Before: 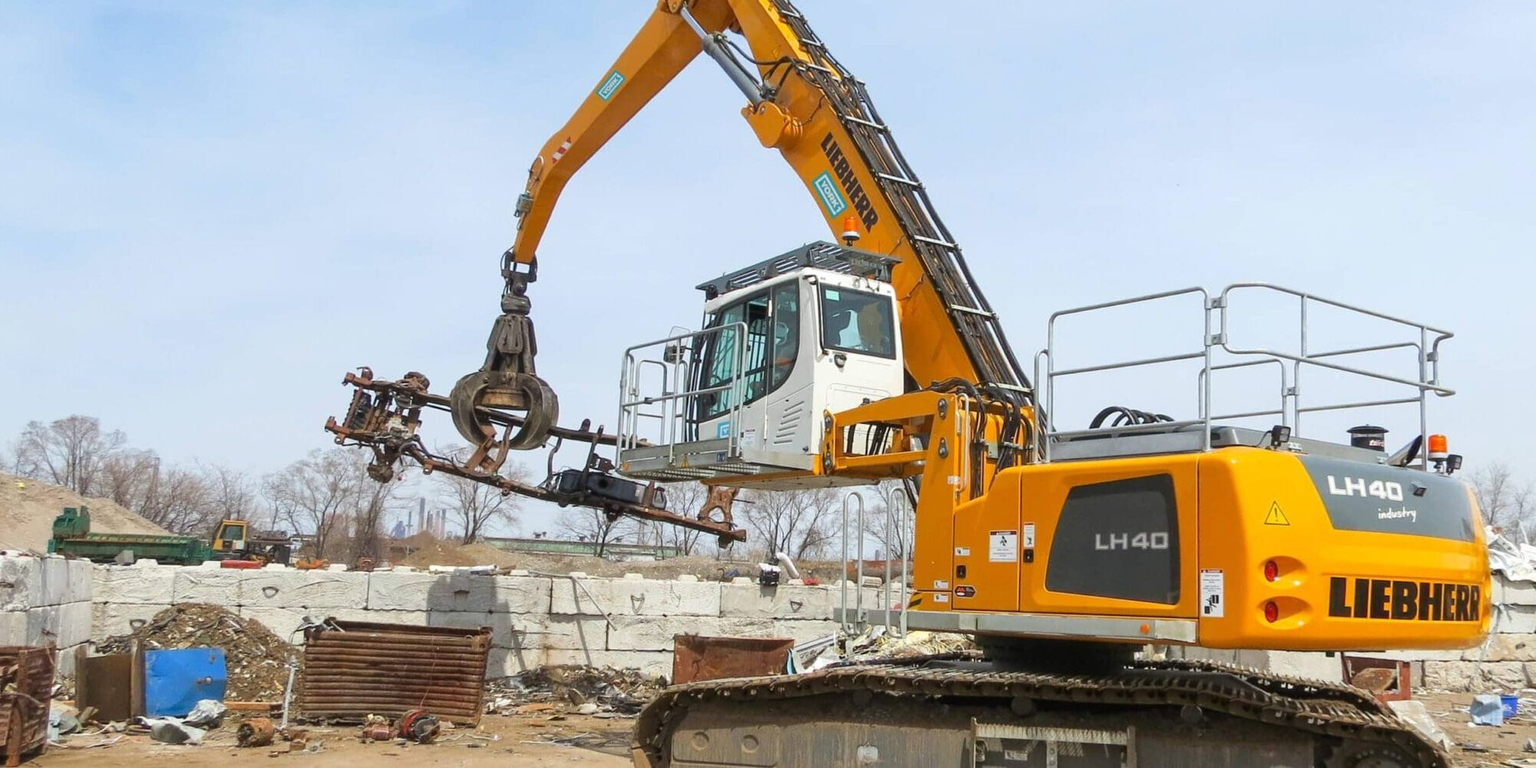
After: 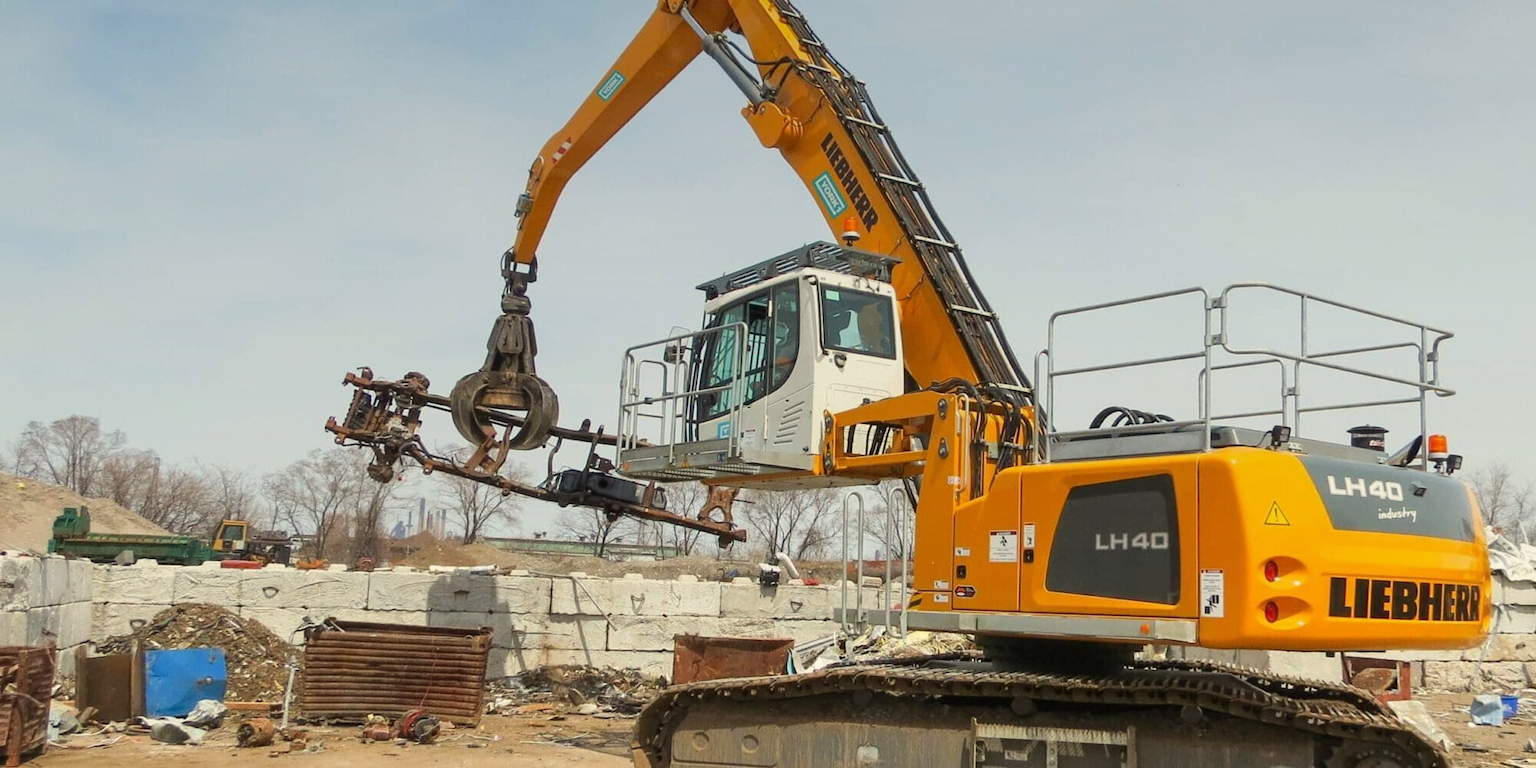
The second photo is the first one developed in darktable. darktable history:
graduated density: on, module defaults
white balance: red 1.029, blue 0.92
